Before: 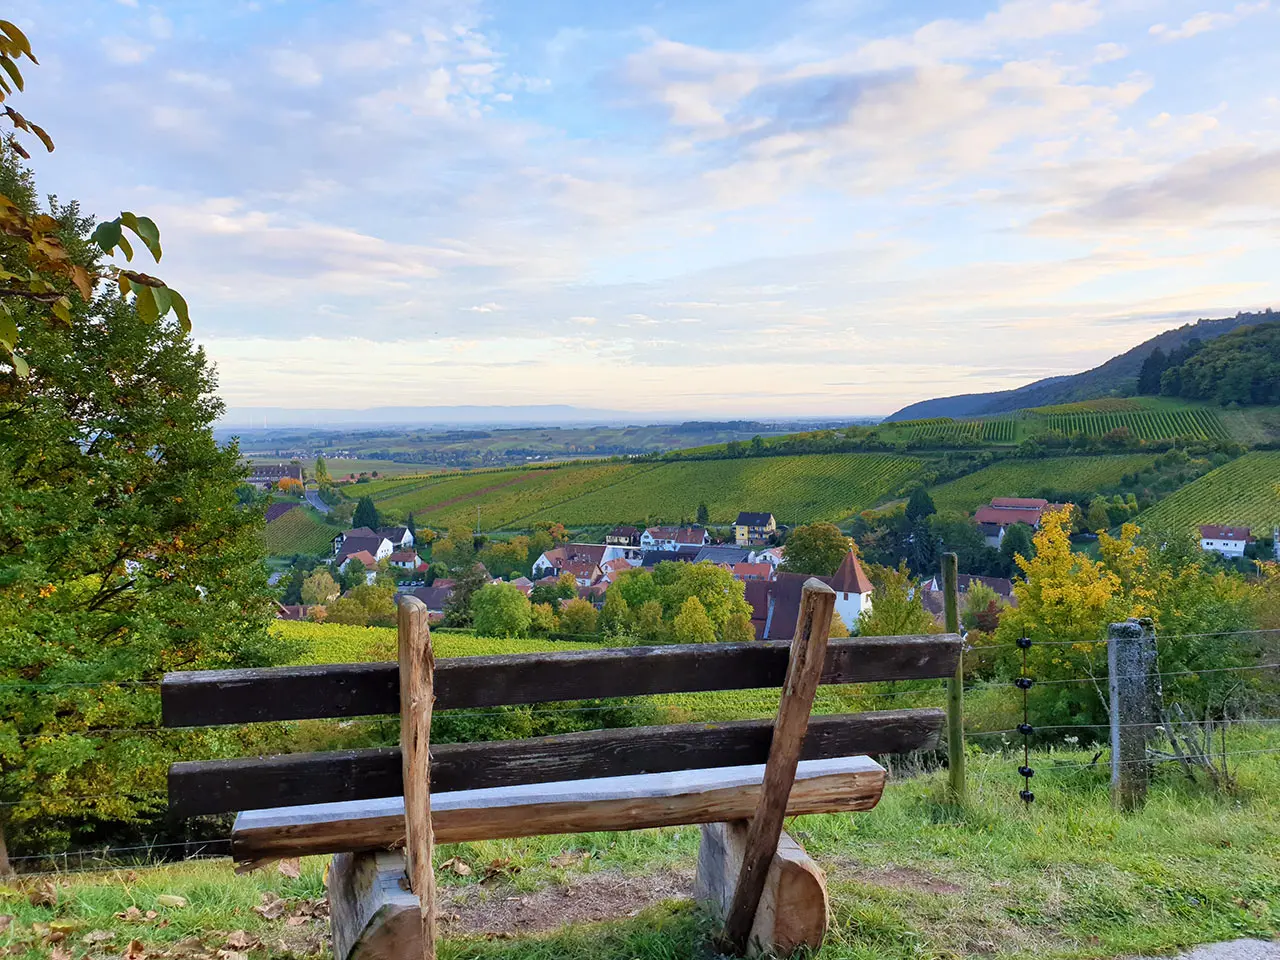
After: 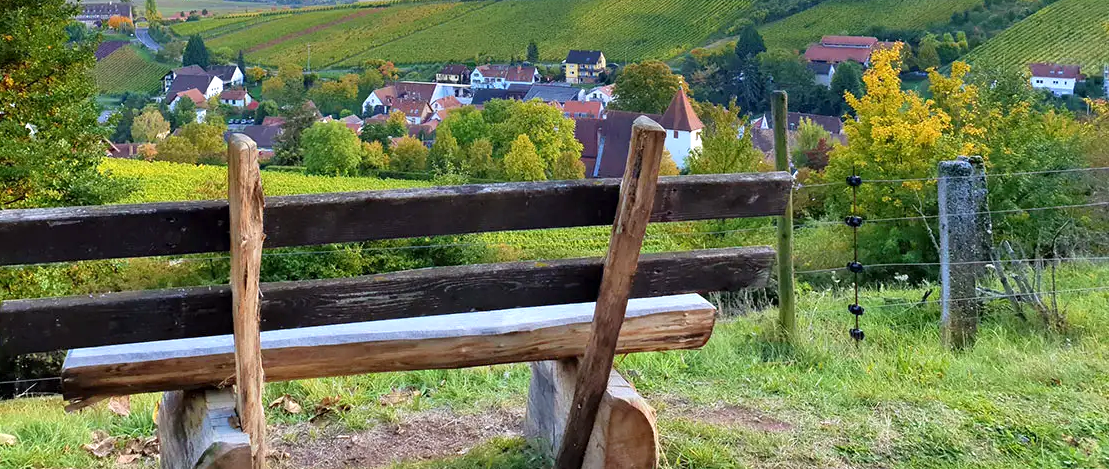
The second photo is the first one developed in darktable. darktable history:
crop and rotate: left 13.306%, top 48.129%, bottom 2.928%
exposure: black level correction 0.001, exposure 0.5 EV, compensate exposure bias true, compensate highlight preservation false
